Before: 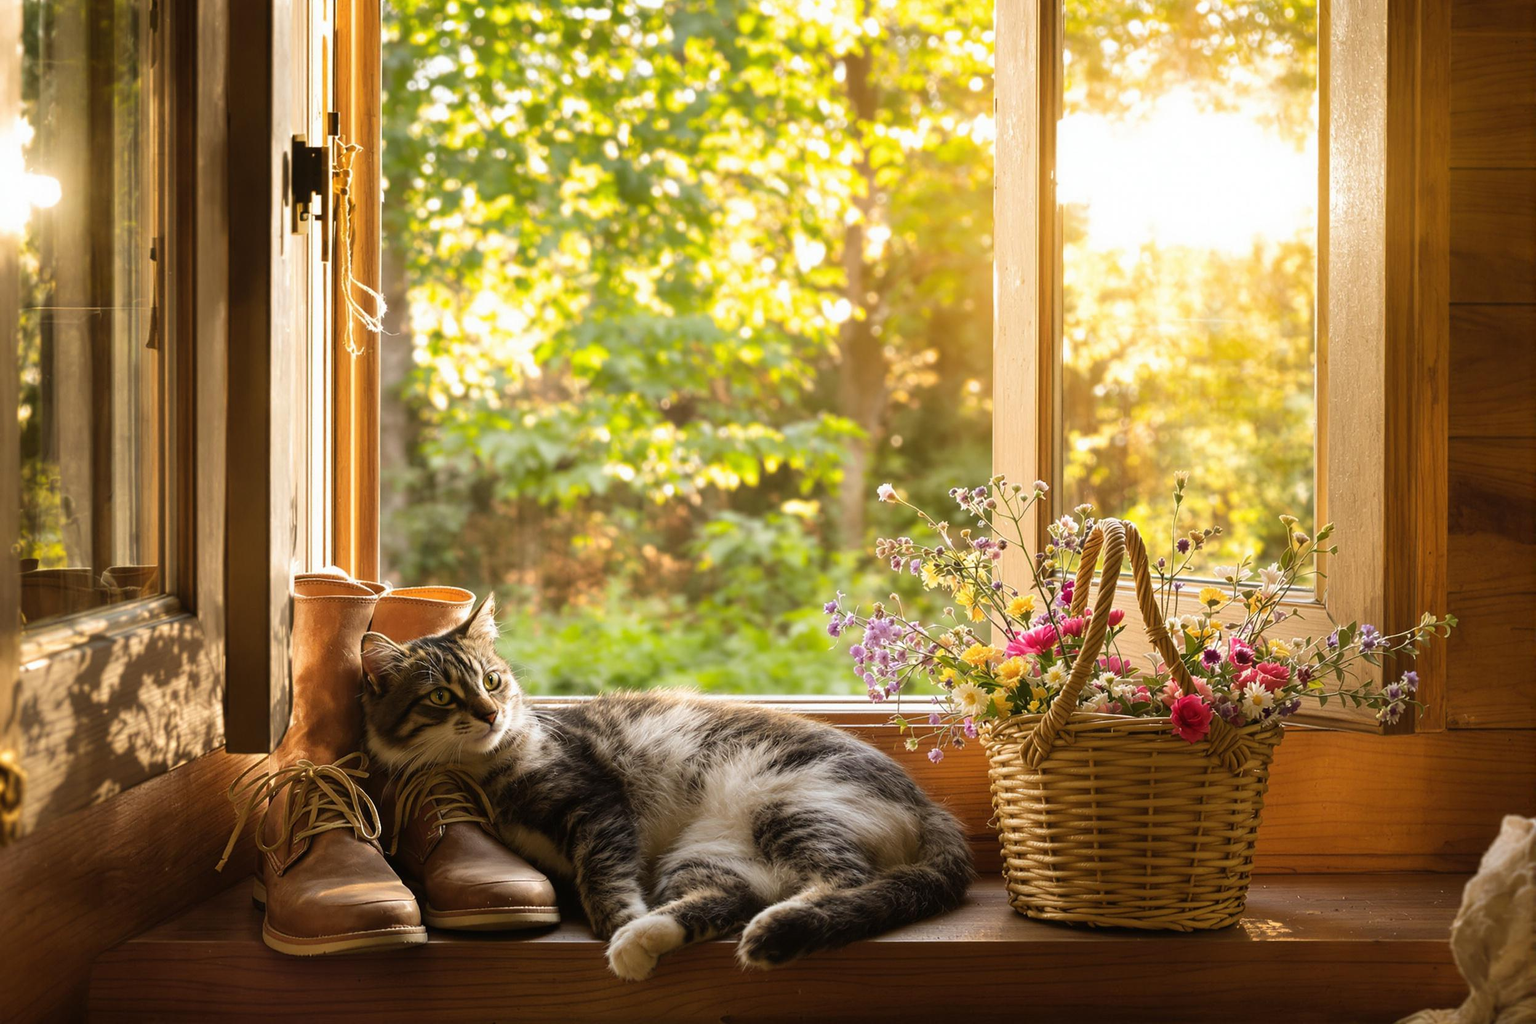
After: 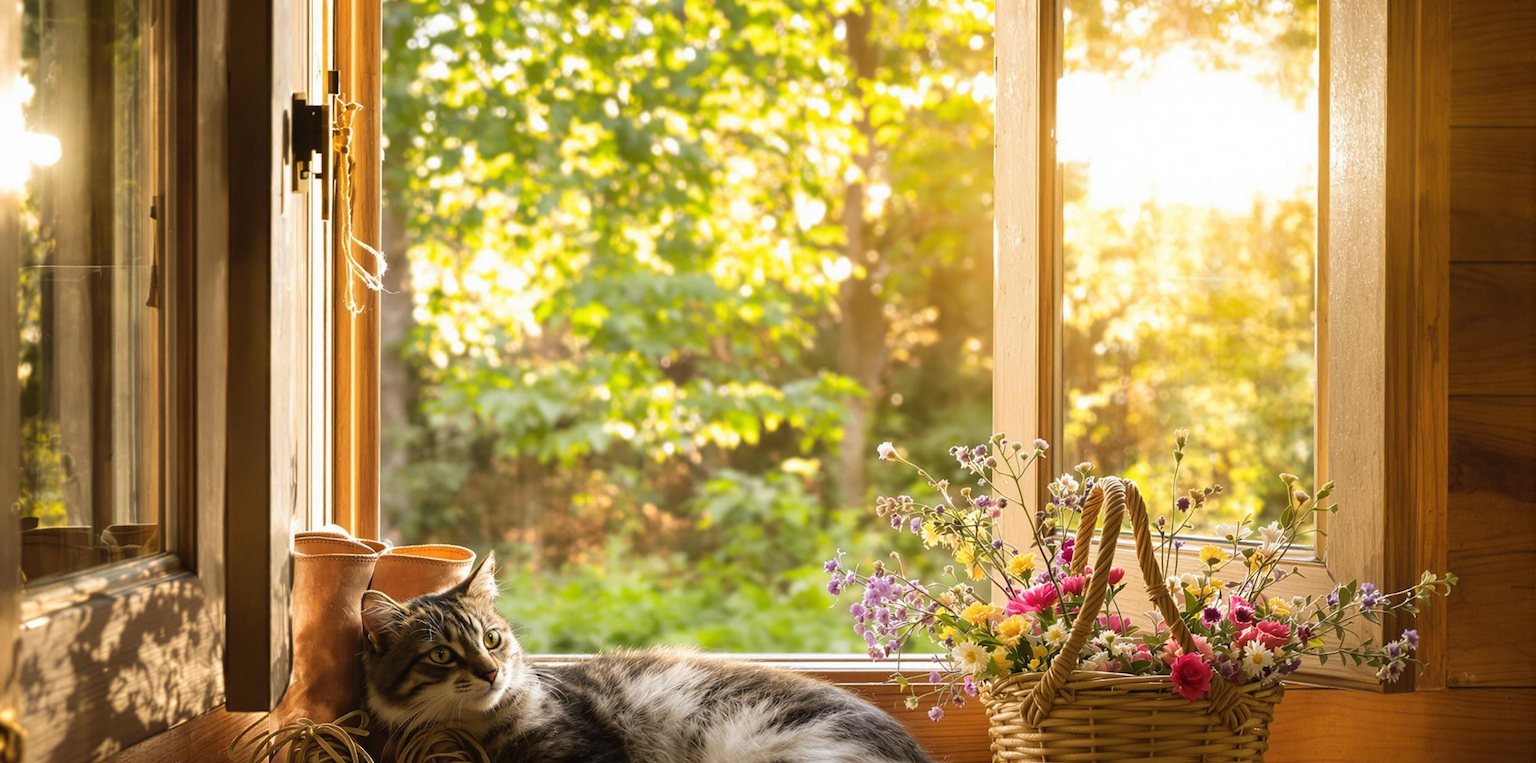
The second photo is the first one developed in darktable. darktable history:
crop: top 4.145%, bottom 21.266%
